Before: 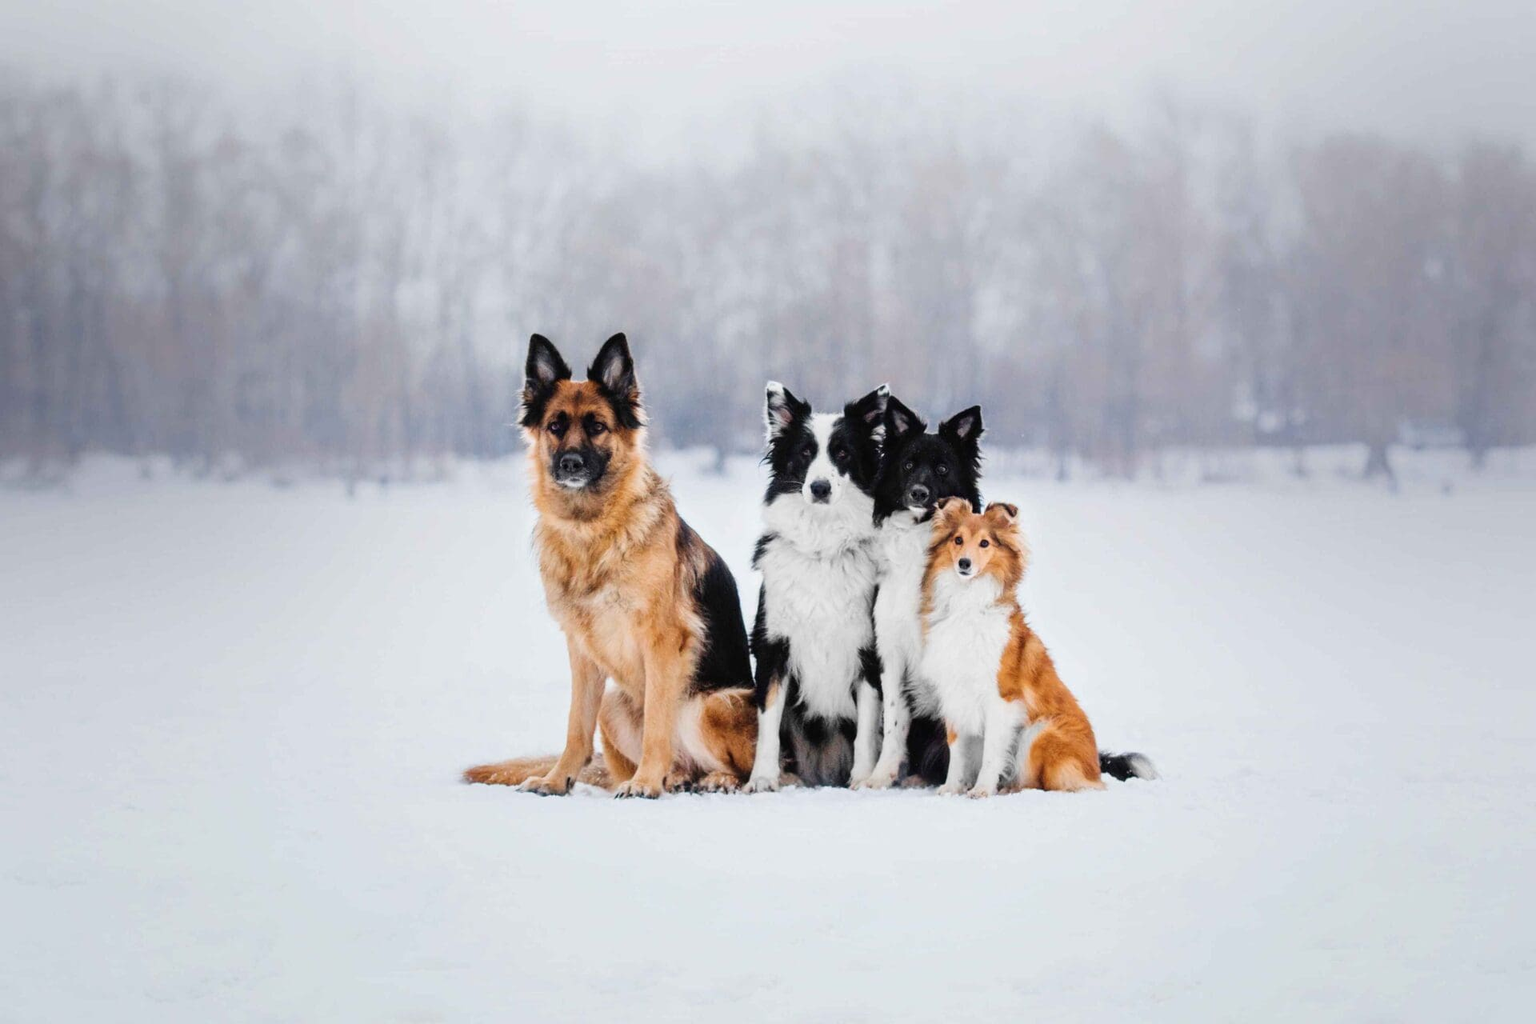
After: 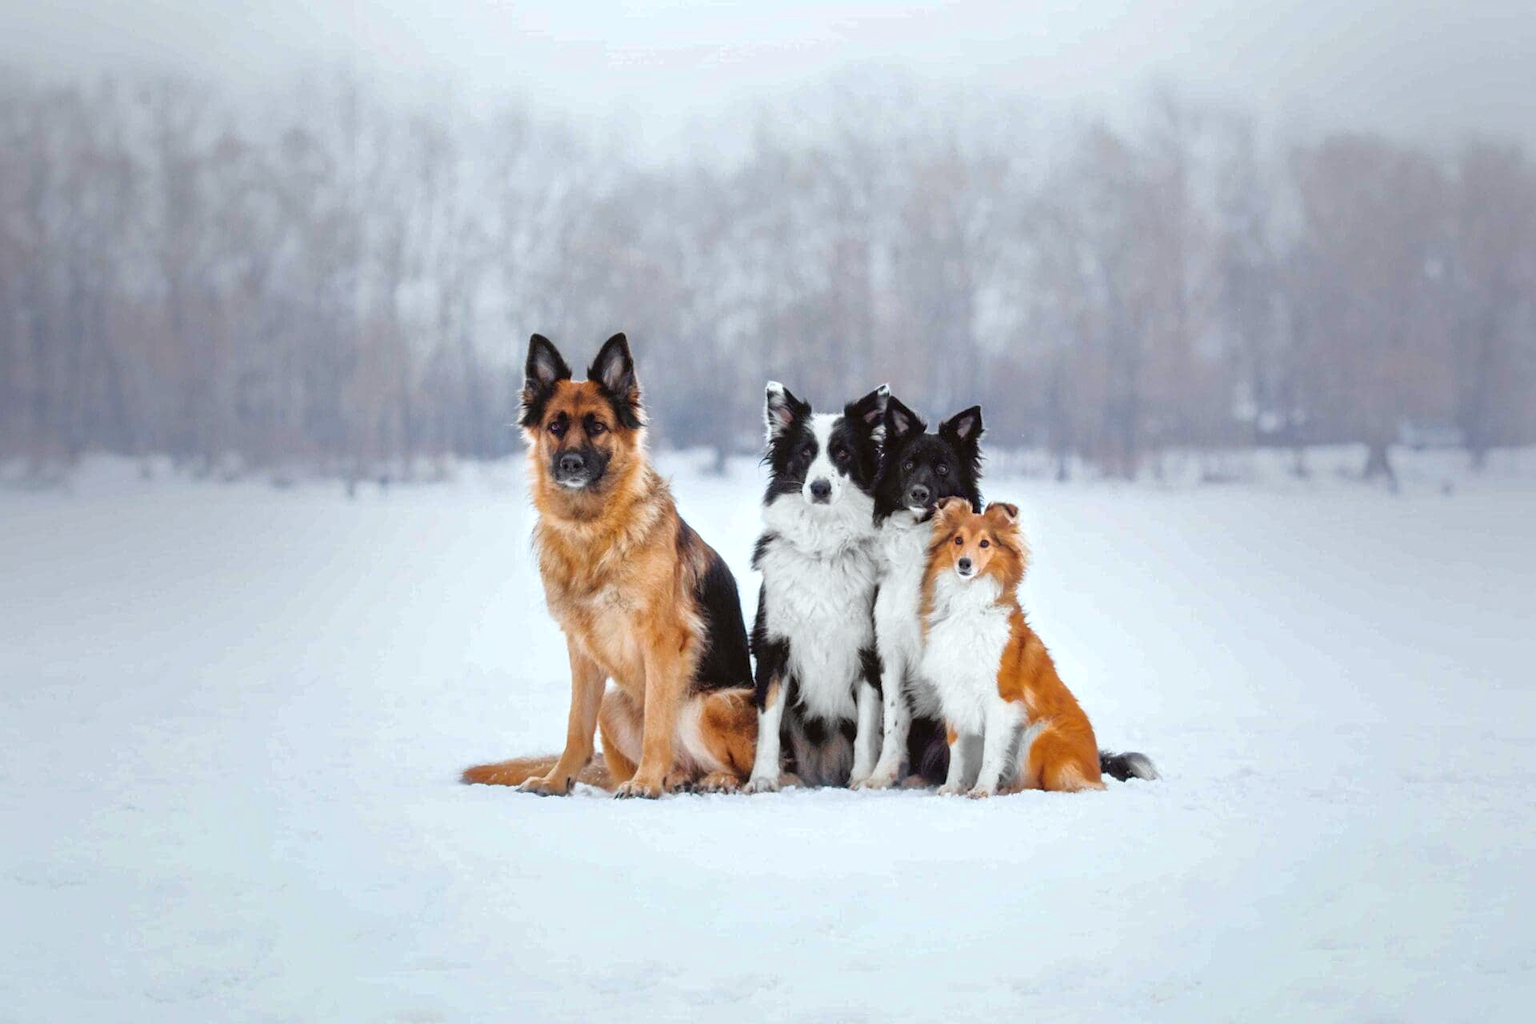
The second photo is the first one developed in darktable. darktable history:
color correction: highlights a* -2.73, highlights b* -2.09, shadows a* 2.41, shadows b* 2.73
exposure: exposure 0.236 EV, compensate highlight preservation false
shadows and highlights: on, module defaults
